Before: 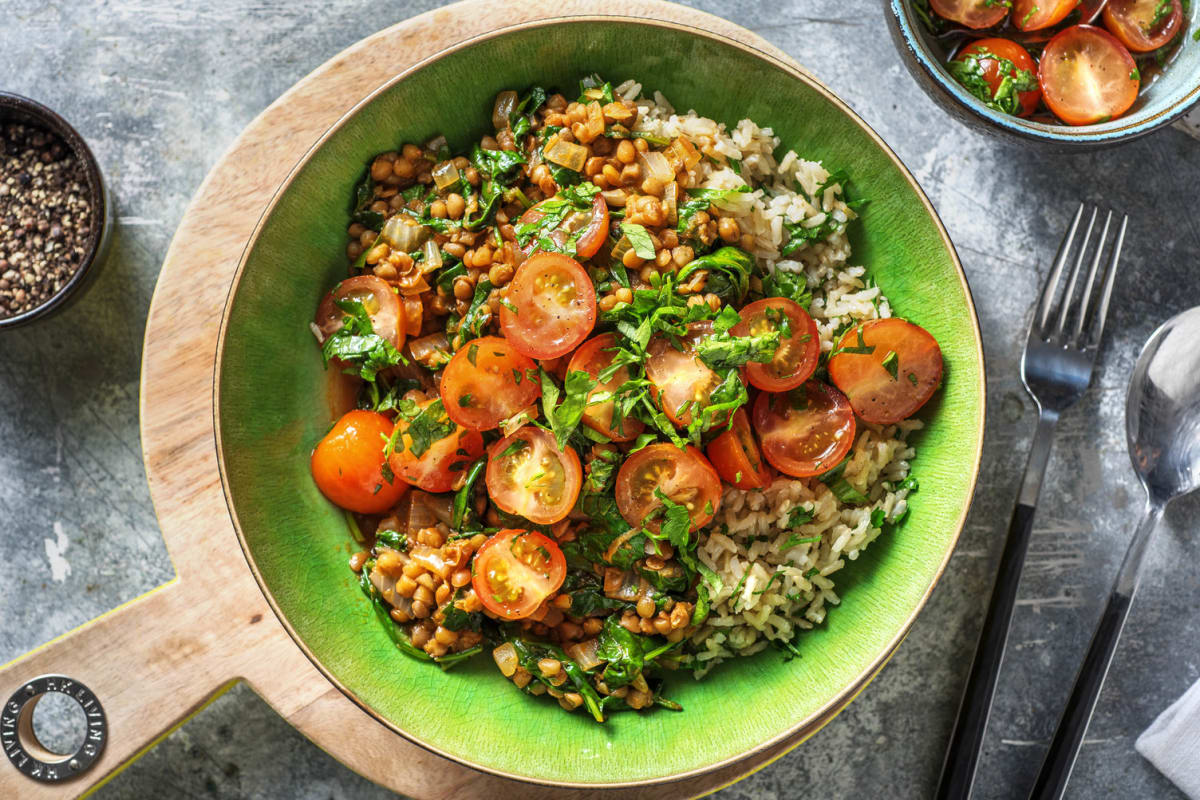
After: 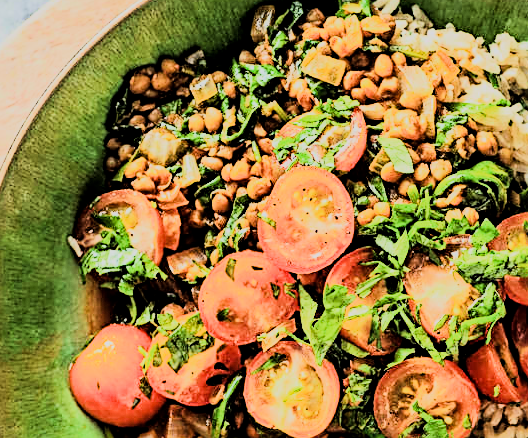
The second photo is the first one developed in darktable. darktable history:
local contrast: highlights 100%, shadows 100%, detail 120%, midtone range 0.2
crop: left 20.248%, top 10.86%, right 35.675%, bottom 34.321%
sharpen: radius 2.817, amount 0.715
filmic rgb: black relative exposure -7.65 EV, white relative exposure 4.56 EV, hardness 3.61, contrast 1.05
rgb curve: curves: ch0 [(0, 0) (0.21, 0.15) (0.24, 0.21) (0.5, 0.75) (0.75, 0.96) (0.89, 0.99) (1, 1)]; ch1 [(0, 0.02) (0.21, 0.13) (0.25, 0.2) (0.5, 0.67) (0.75, 0.9) (0.89, 0.97) (1, 1)]; ch2 [(0, 0.02) (0.21, 0.13) (0.25, 0.2) (0.5, 0.67) (0.75, 0.9) (0.89, 0.97) (1, 1)], compensate middle gray true
